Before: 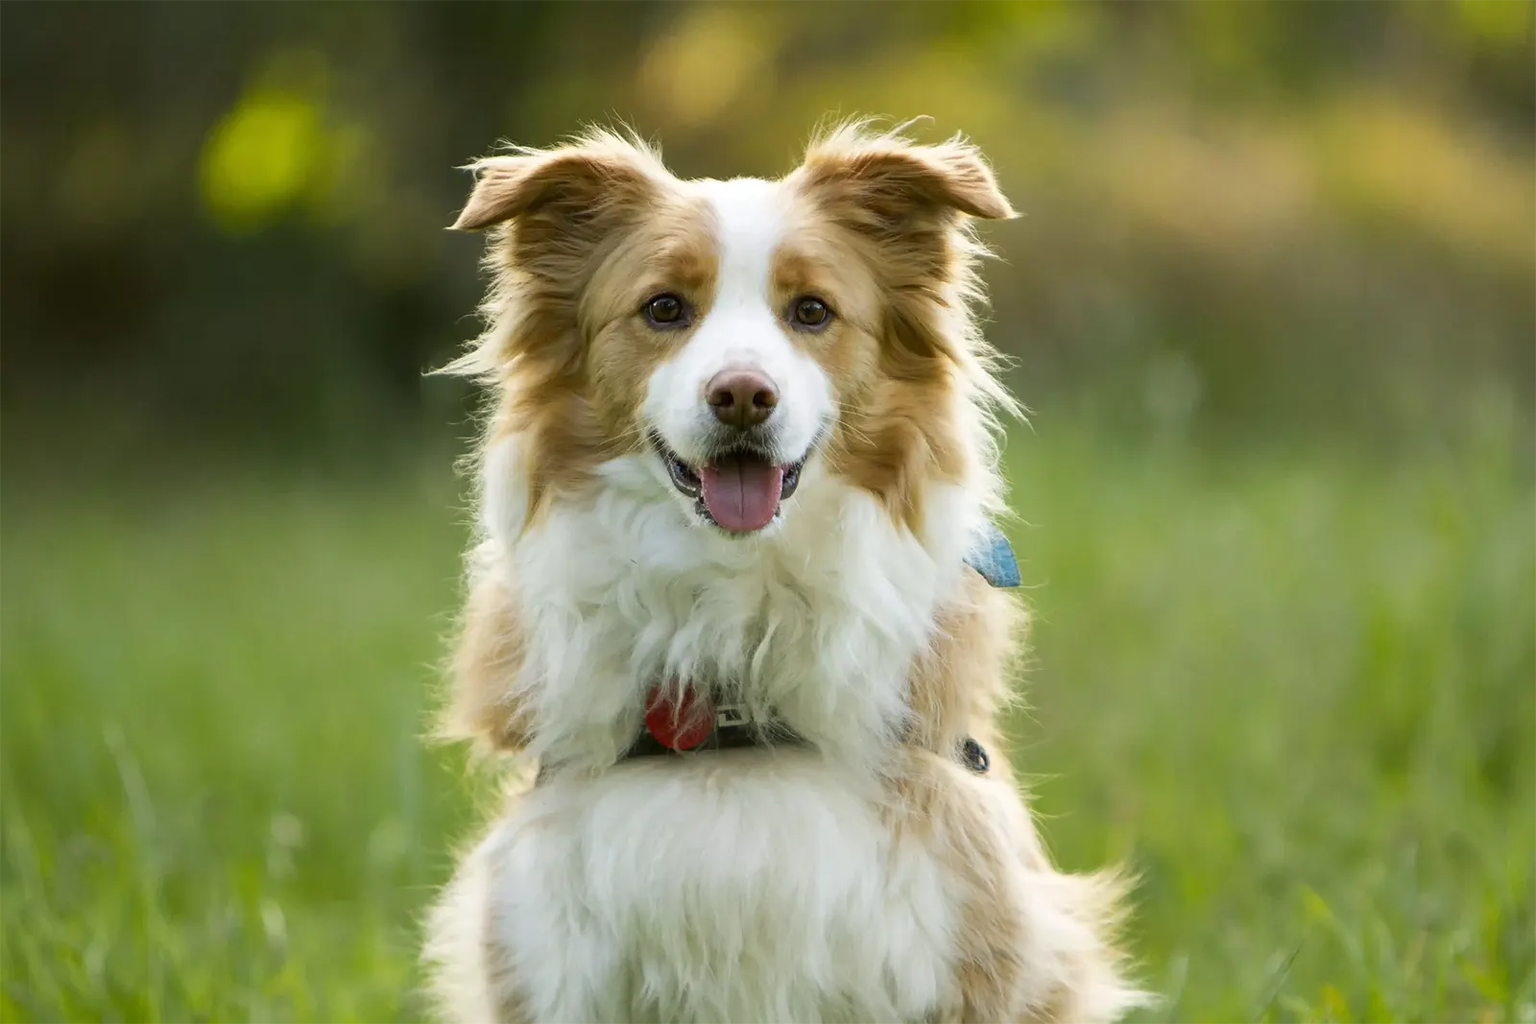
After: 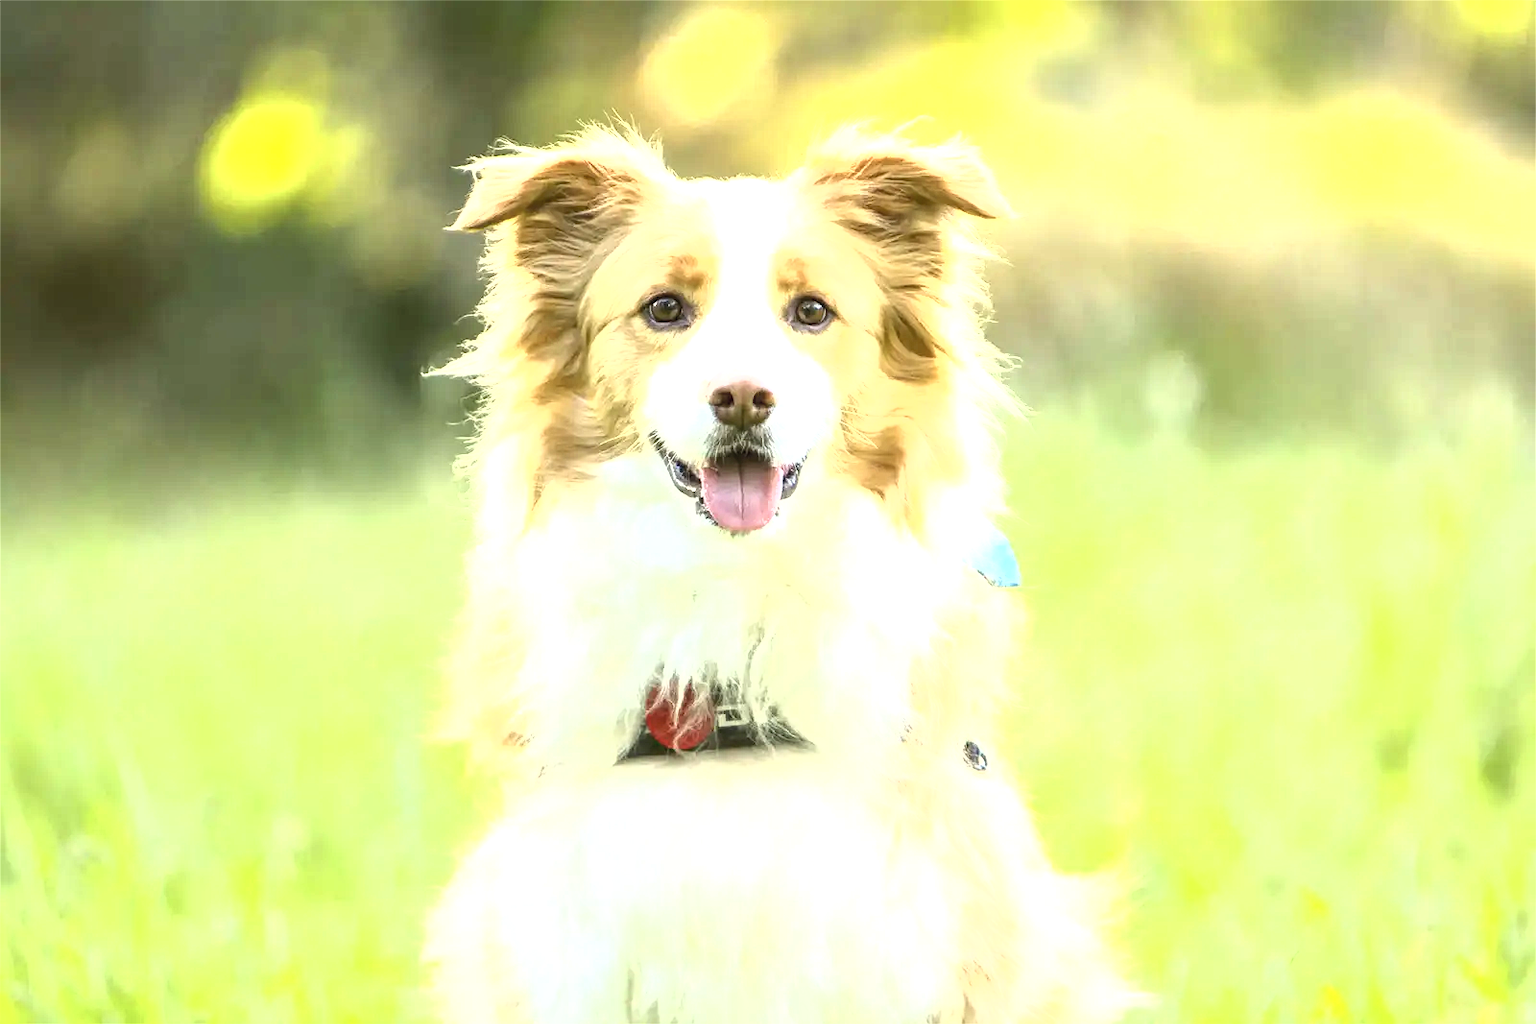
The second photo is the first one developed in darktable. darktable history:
local contrast: on, module defaults
exposure: black level correction 0, exposure 1.447 EV, compensate highlight preservation false
tone curve: curves: ch0 [(0, 0) (0.003, 0.032) (0.011, 0.036) (0.025, 0.049) (0.044, 0.075) (0.069, 0.112) (0.1, 0.151) (0.136, 0.197) (0.177, 0.241) (0.224, 0.295) (0.277, 0.355) (0.335, 0.429) (0.399, 0.512) (0.468, 0.607) (0.543, 0.702) (0.623, 0.796) (0.709, 0.903) (0.801, 0.987) (0.898, 0.997) (1, 1)], color space Lab, independent channels, preserve colors none
